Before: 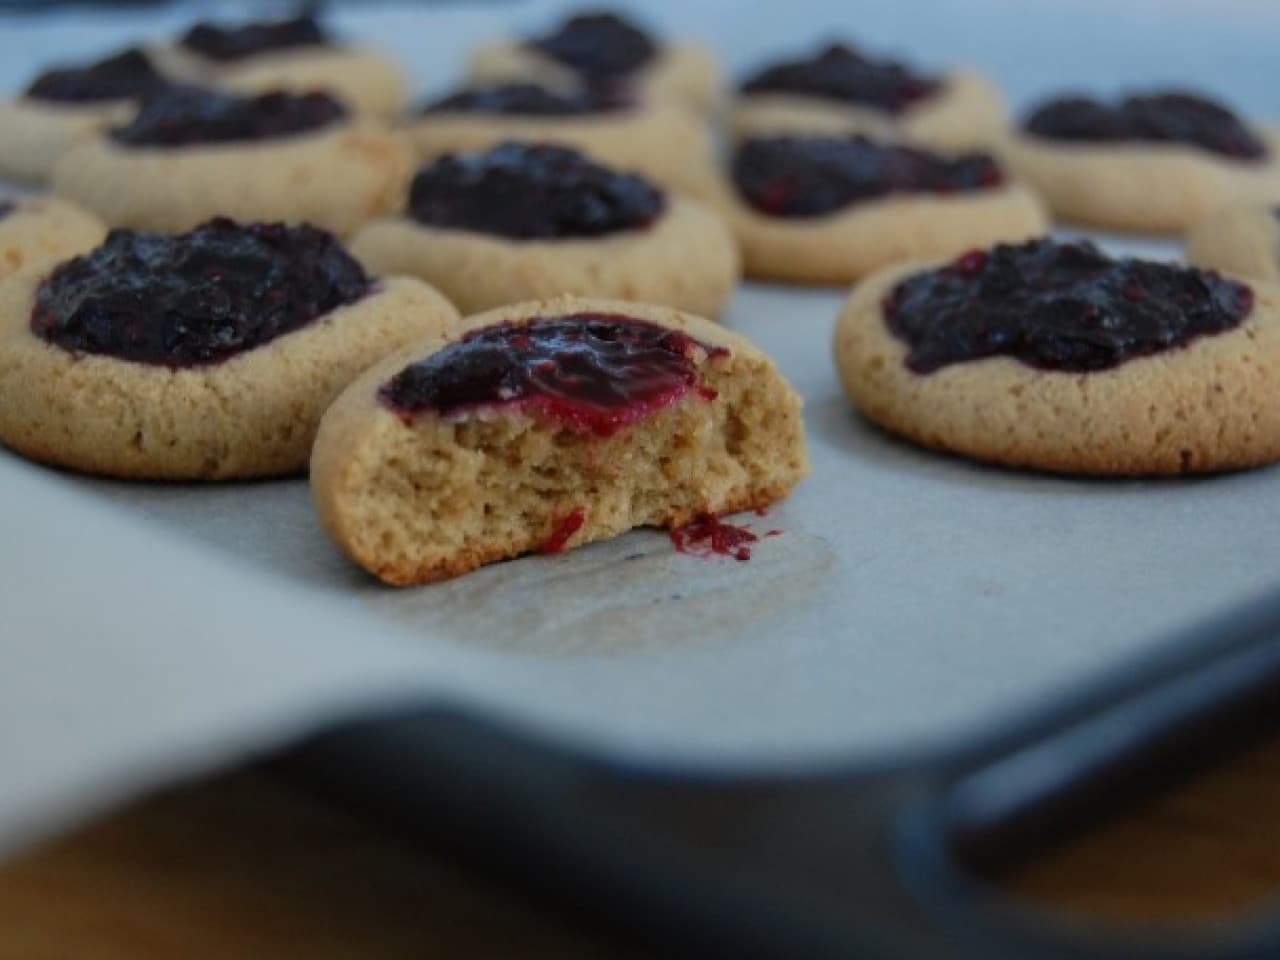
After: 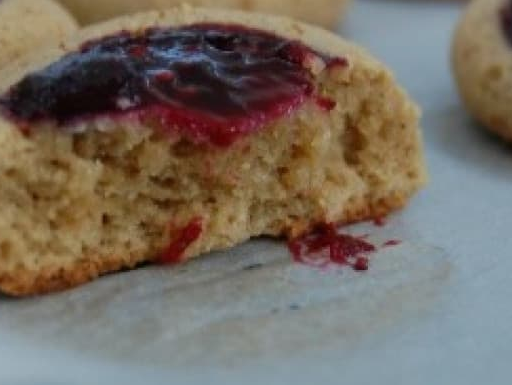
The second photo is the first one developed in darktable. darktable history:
crop: left 29.908%, top 30.305%, right 30.029%, bottom 29.572%
